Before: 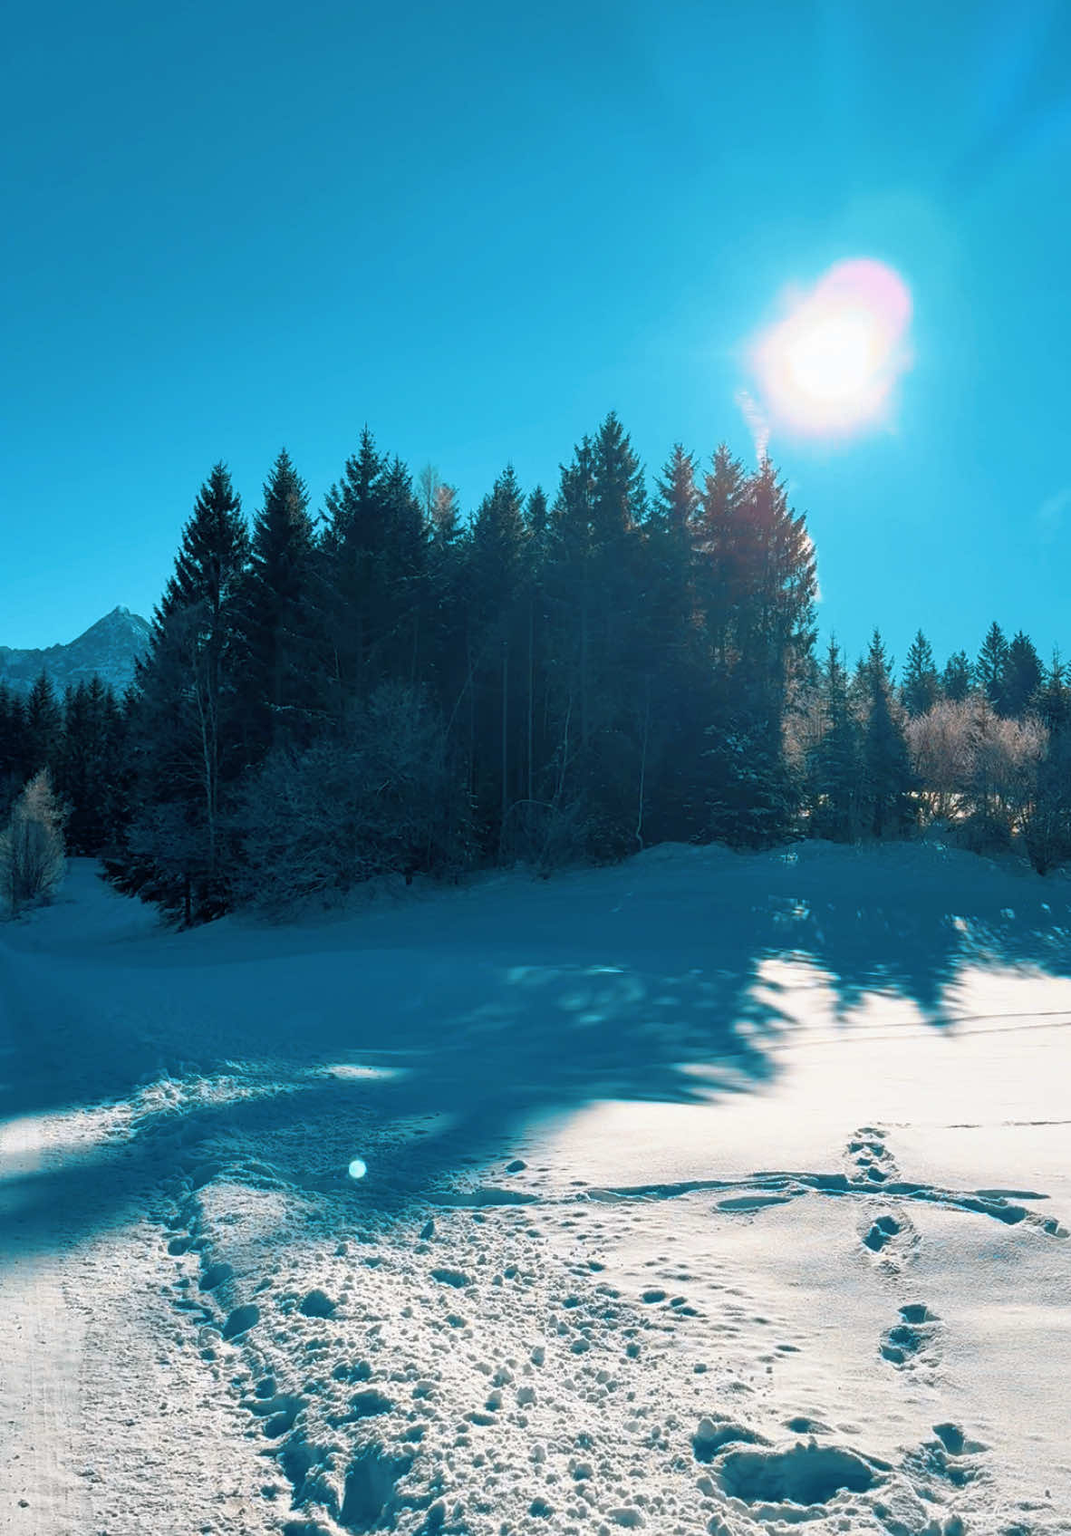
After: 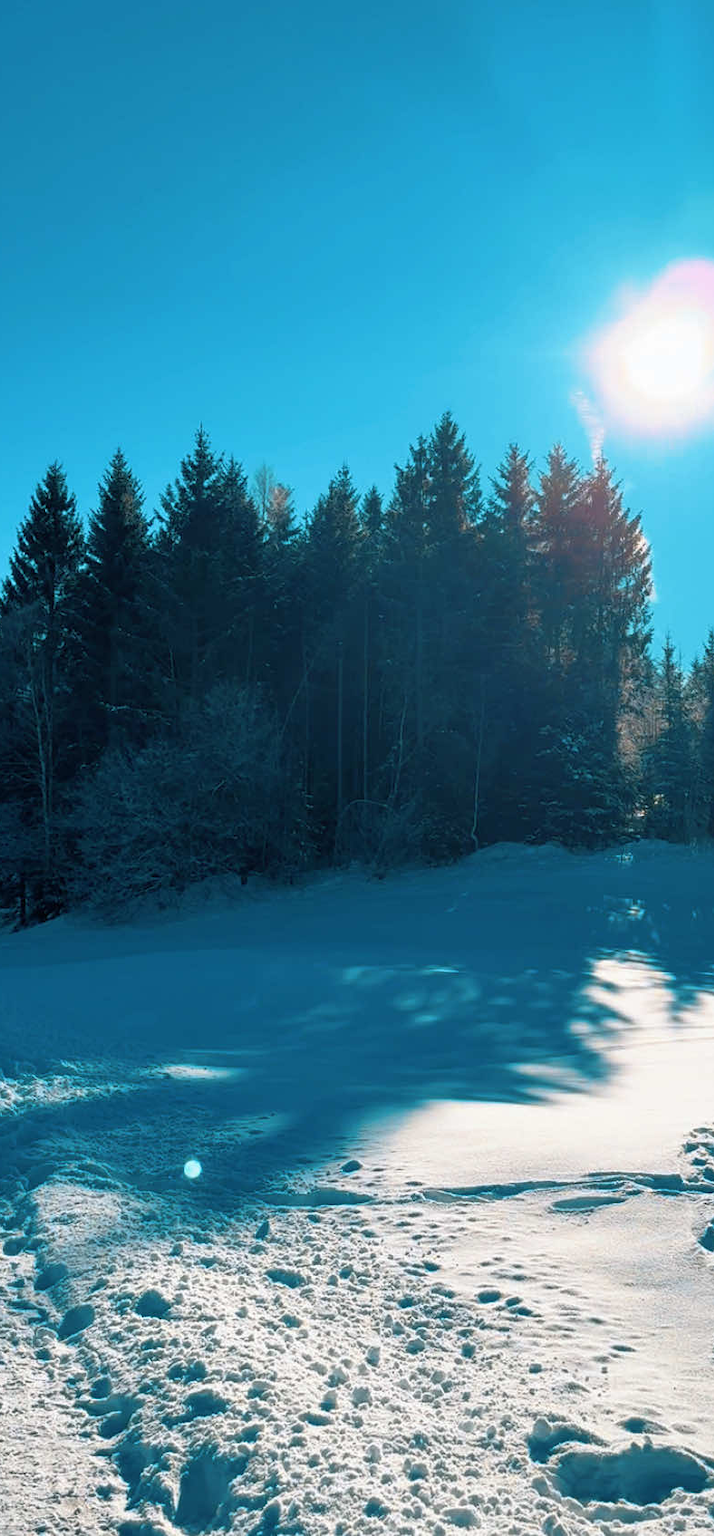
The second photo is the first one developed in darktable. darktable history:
crop and rotate: left 15.421%, right 17.911%
